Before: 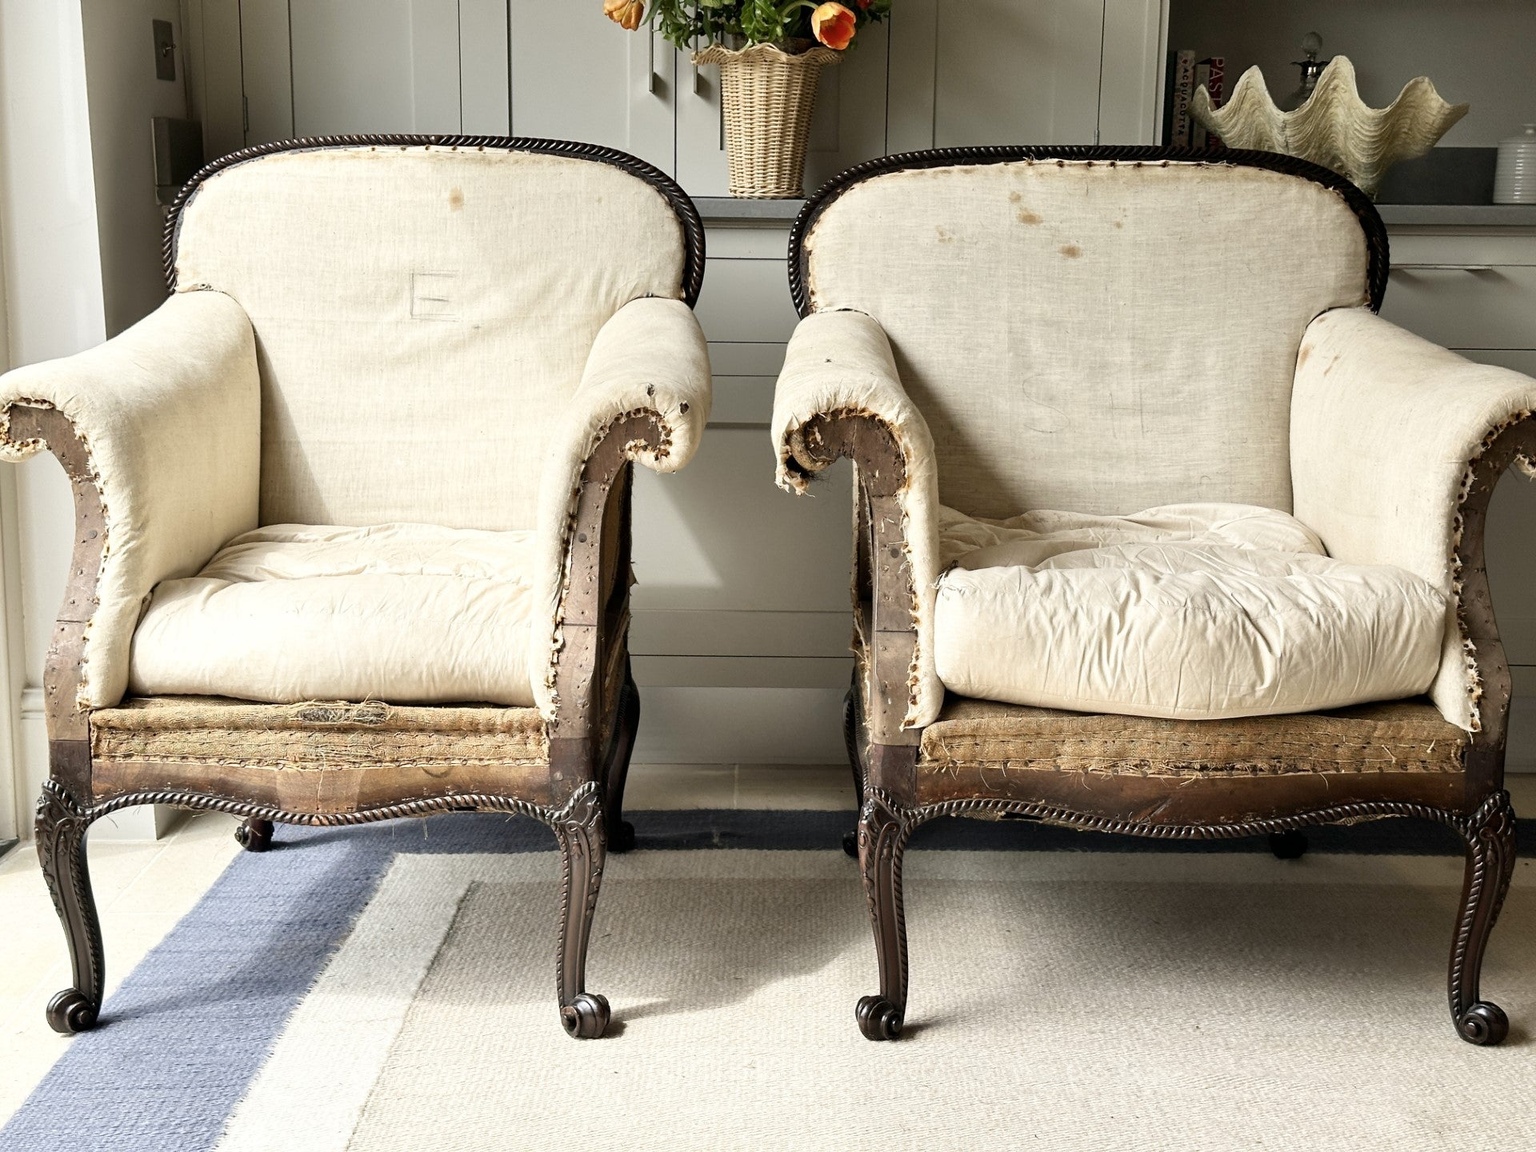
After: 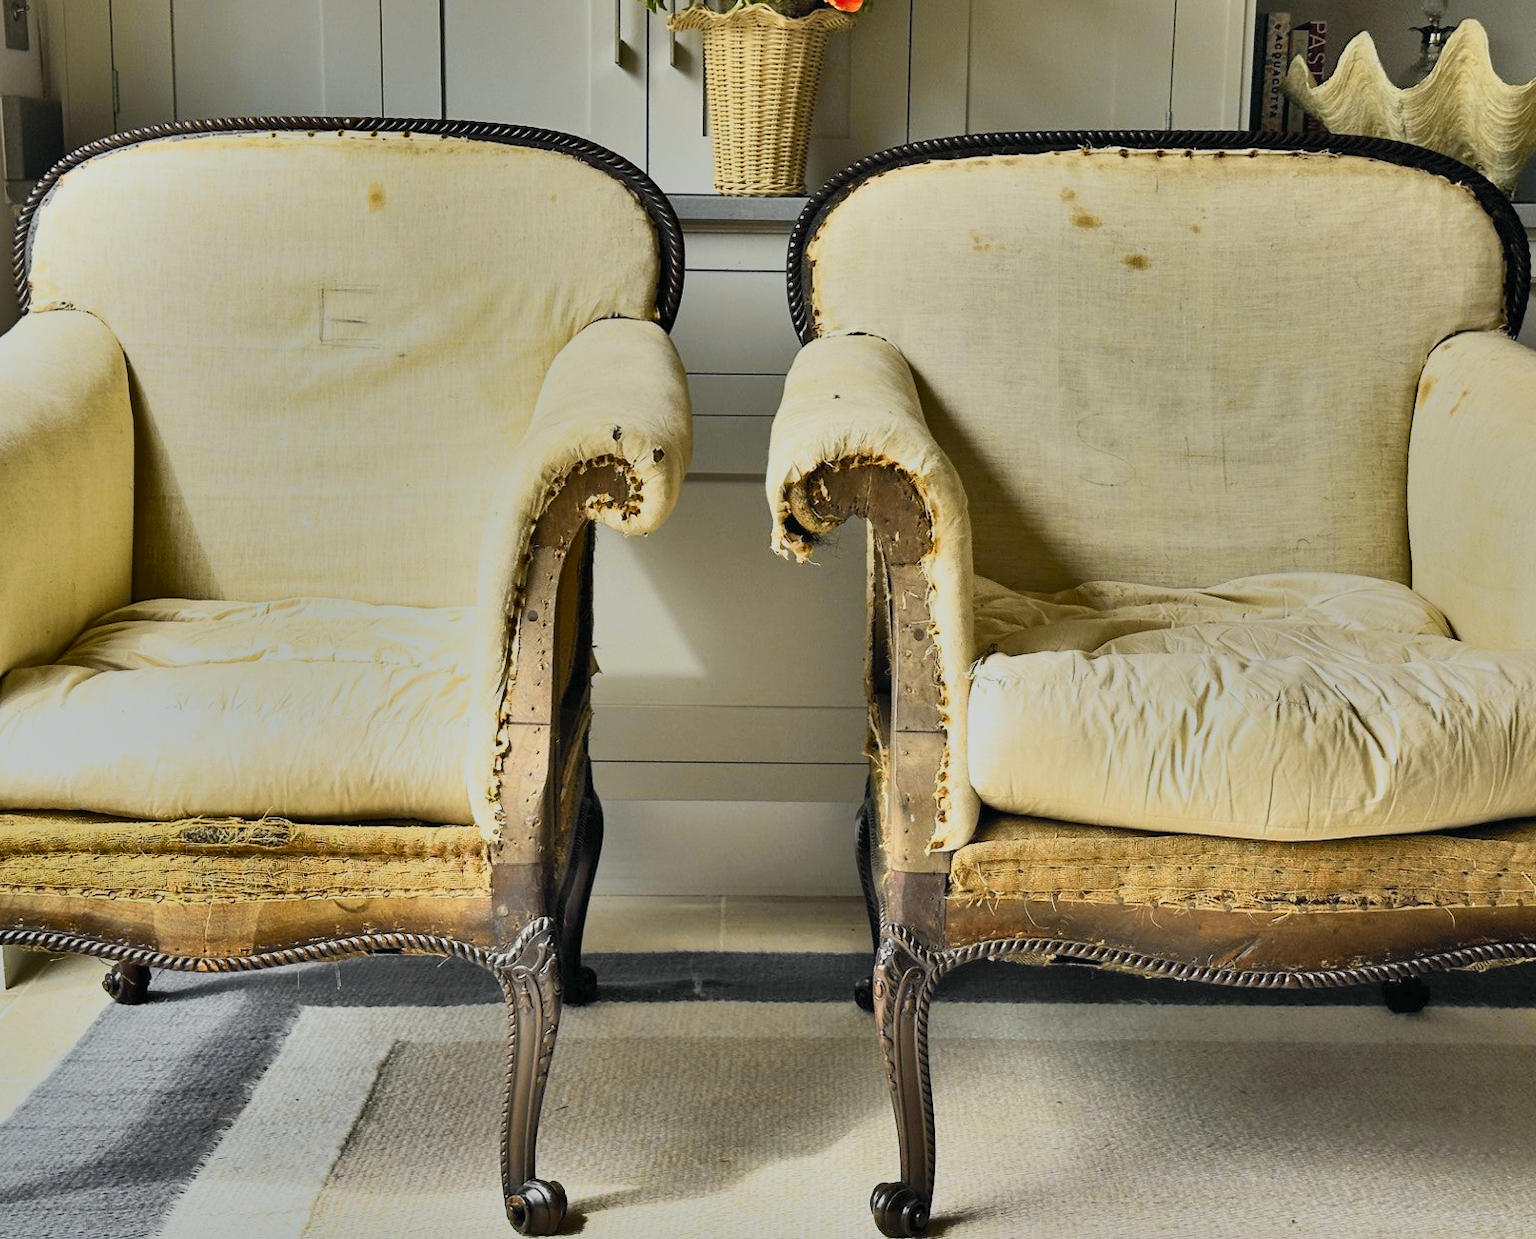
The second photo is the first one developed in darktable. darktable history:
crop: left 9.929%, top 3.475%, right 9.188%, bottom 9.529%
tone curve: curves: ch0 [(0, 0.012) (0.093, 0.11) (0.345, 0.425) (0.457, 0.562) (0.628, 0.738) (0.839, 0.909) (0.998, 0.978)]; ch1 [(0, 0) (0.437, 0.408) (0.472, 0.47) (0.502, 0.497) (0.527, 0.523) (0.568, 0.577) (0.62, 0.66) (0.669, 0.748) (0.859, 0.899) (1, 1)]; ch2 [(0, 0) (0.33, 0.301) (0.421, 0.443) (0.473, 0.498) (0.509, 0.502) (0.535, 0.545) (0.549, 0.576) (0.644, 0.703) (1, 1)], color space Lab, independent channels, preserve colors none
contrast brightness saturation: brightness 0.15
base curve: curves: ch0 [(0, 0) (0.989, 0.992)], preserve colors none
color balance: on, module defaults
shadows and highlights: shadows 80.73, white point adjustment -9.07, highlights -61.46, soften with gaussian
